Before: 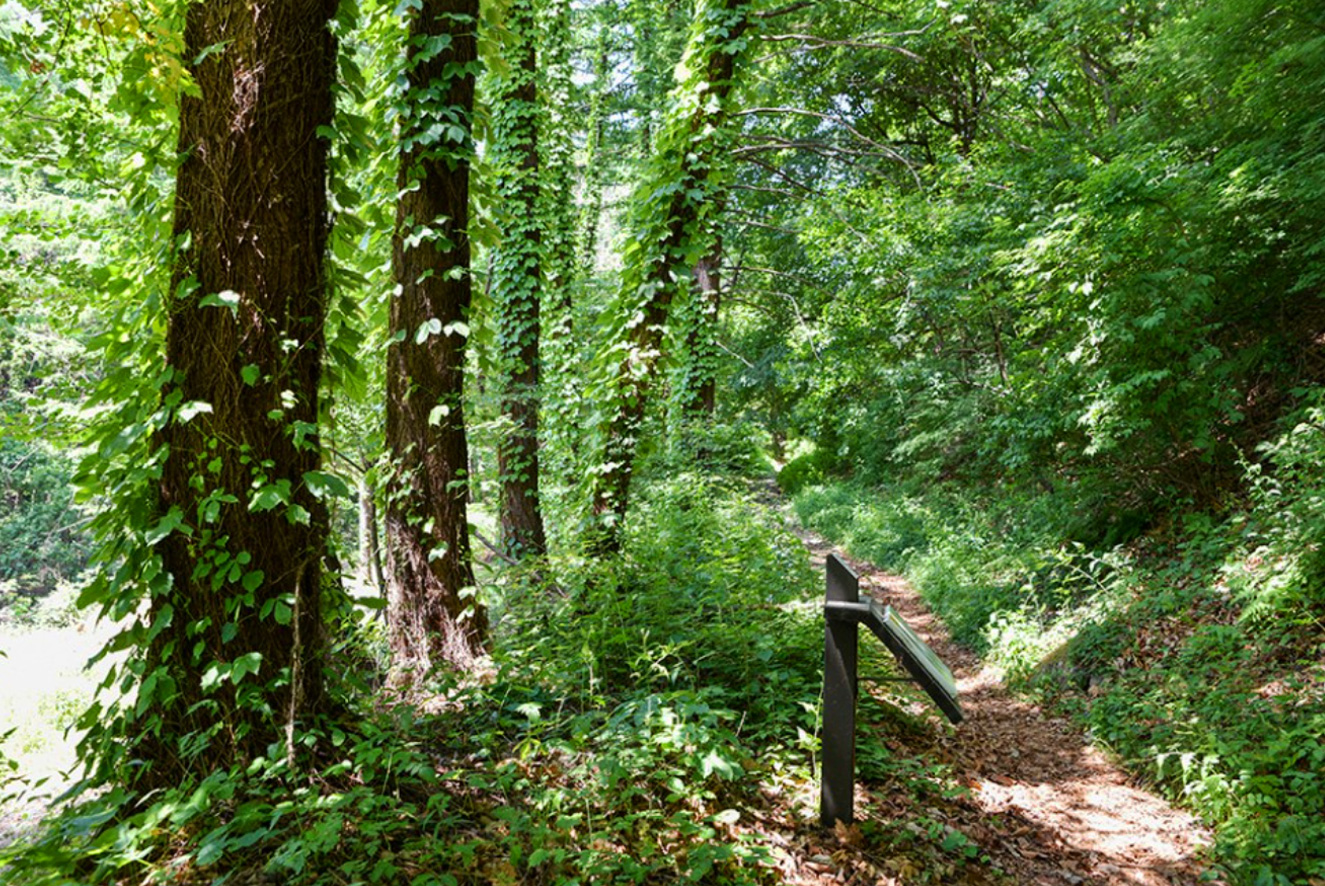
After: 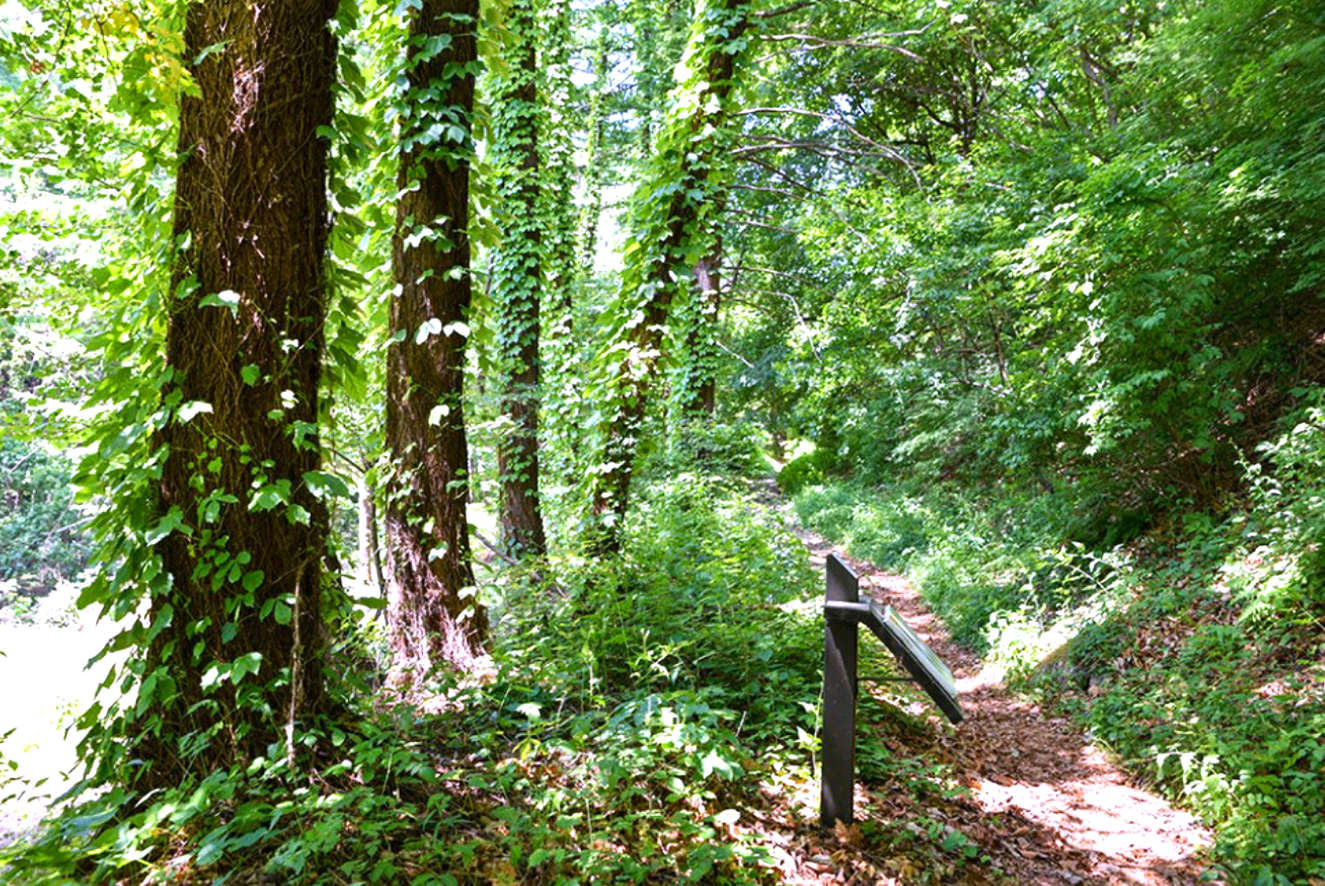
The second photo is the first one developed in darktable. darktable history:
exposure: exposure 0.559 EV, compensate highlight preservation false
white balance: red 1.042, blue 1.17
